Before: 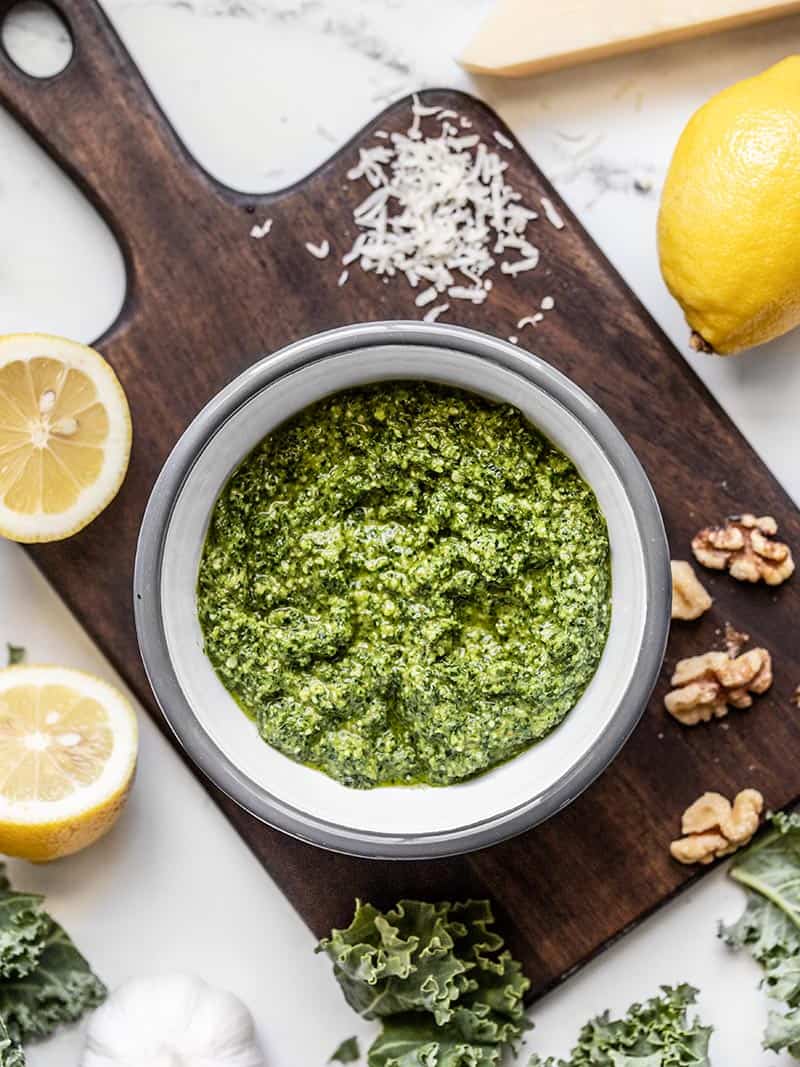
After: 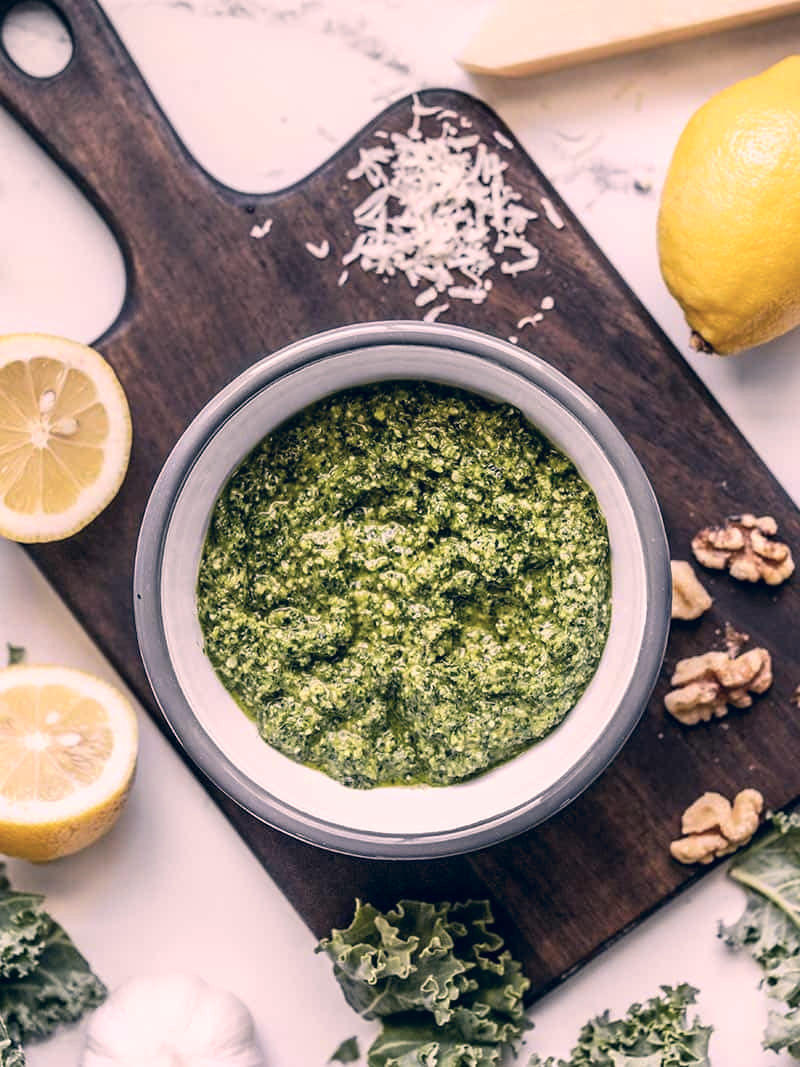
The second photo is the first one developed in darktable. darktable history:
color correction: highlights a* 14.2, highlights b* 5.67, shadows a* -6.22, shadows b* -15.24, saturation 0.857
